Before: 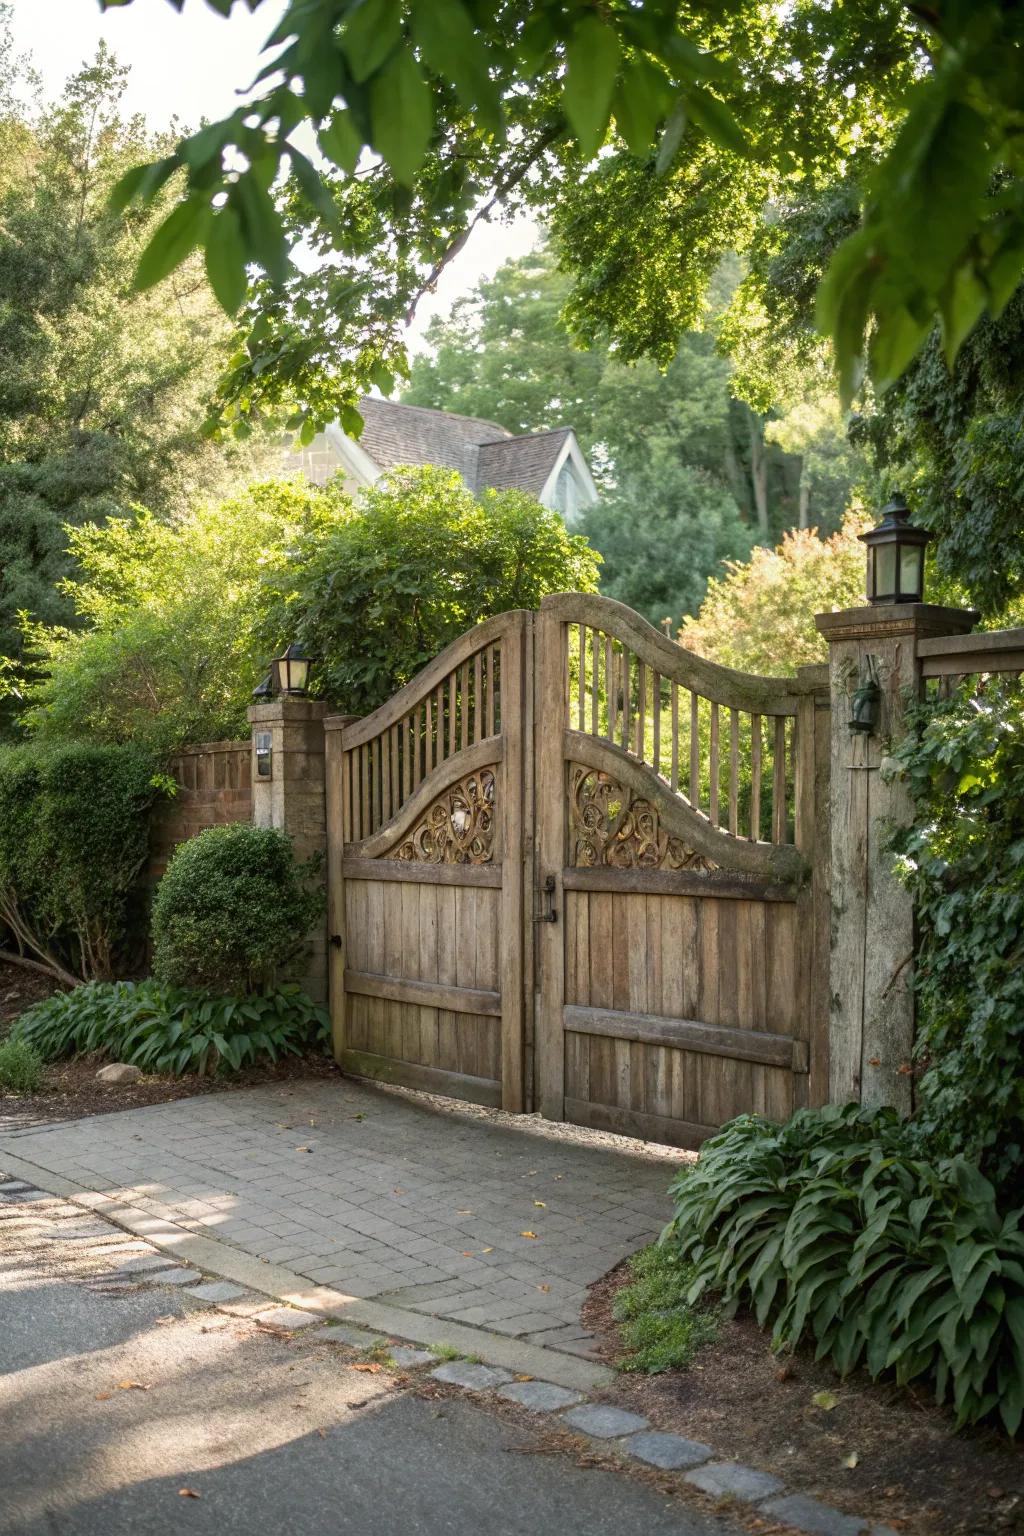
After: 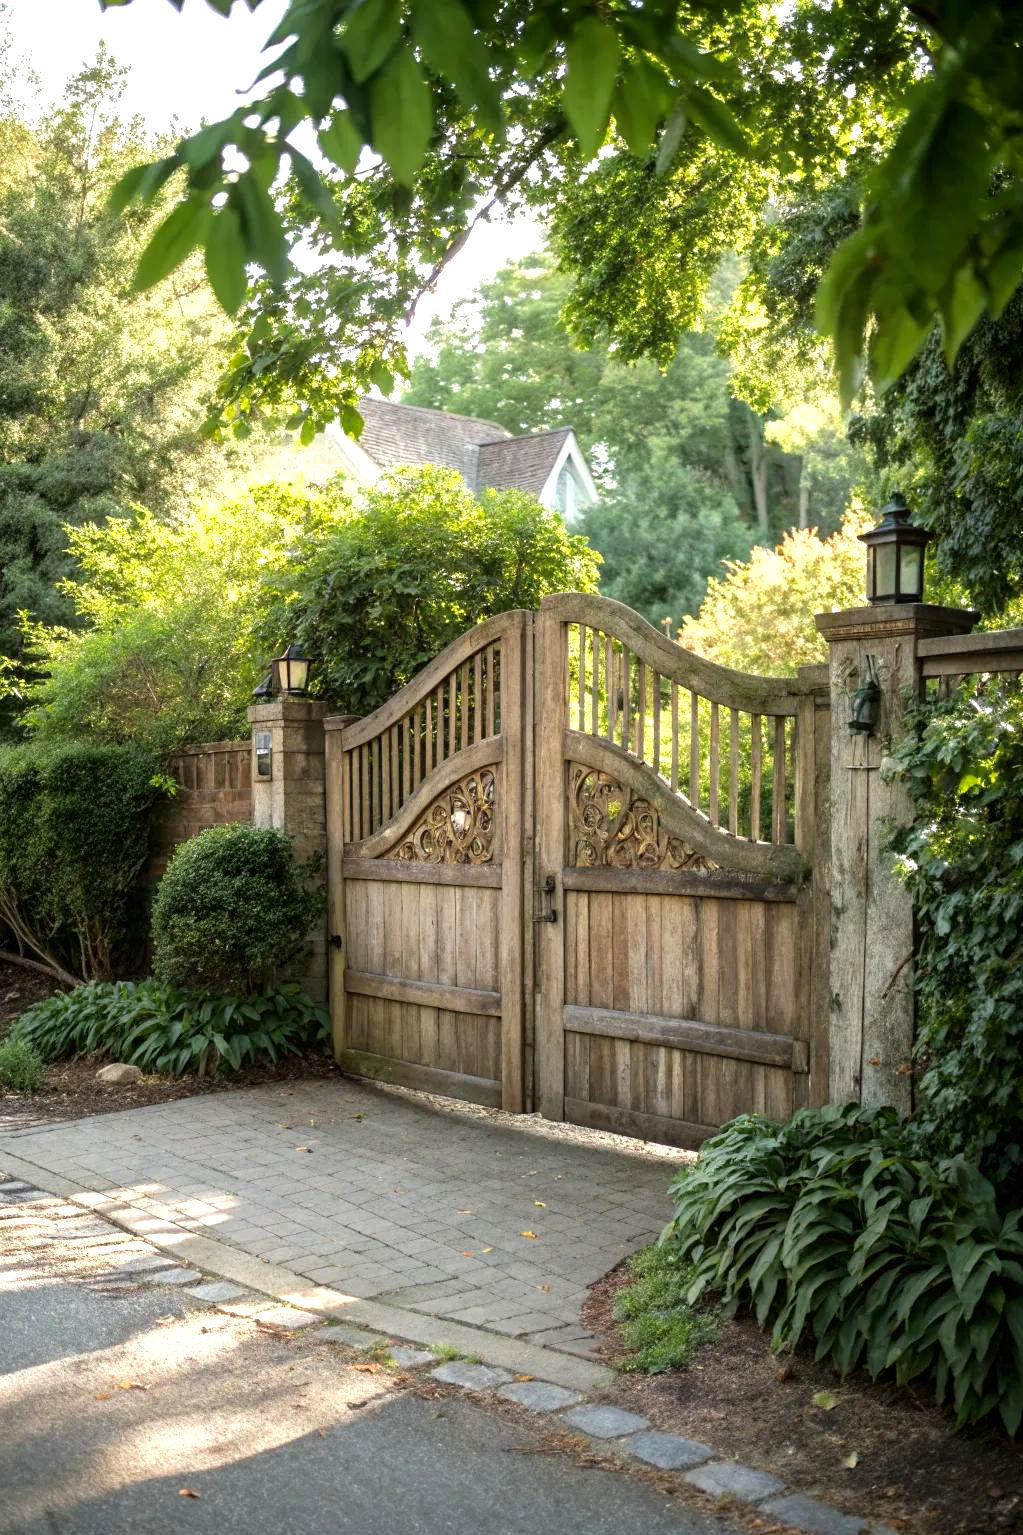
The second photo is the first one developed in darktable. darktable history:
shadows and highlights: shadows -20.36, white point adjustment -2.15, highlights -34.8
crop and rotate: left 0.071%, bottom 0.008%
tone equalizer: -8 EV -0.759 EV, -7 EV -0.667 EV, -6 EV -0.625 EV, -5 EV -0.405 EV, -3 EV 0.386 EV, -2 EV 0.6 EV, -1 EV 0.679 EV, +0 EV 0.752 EV
